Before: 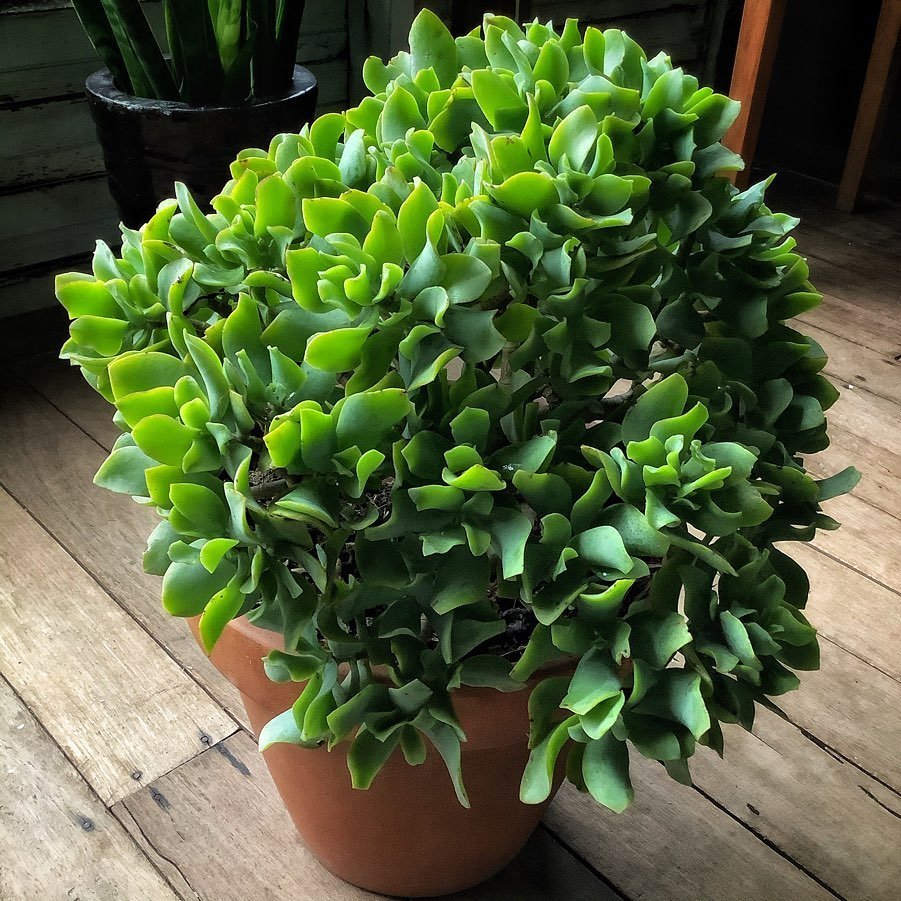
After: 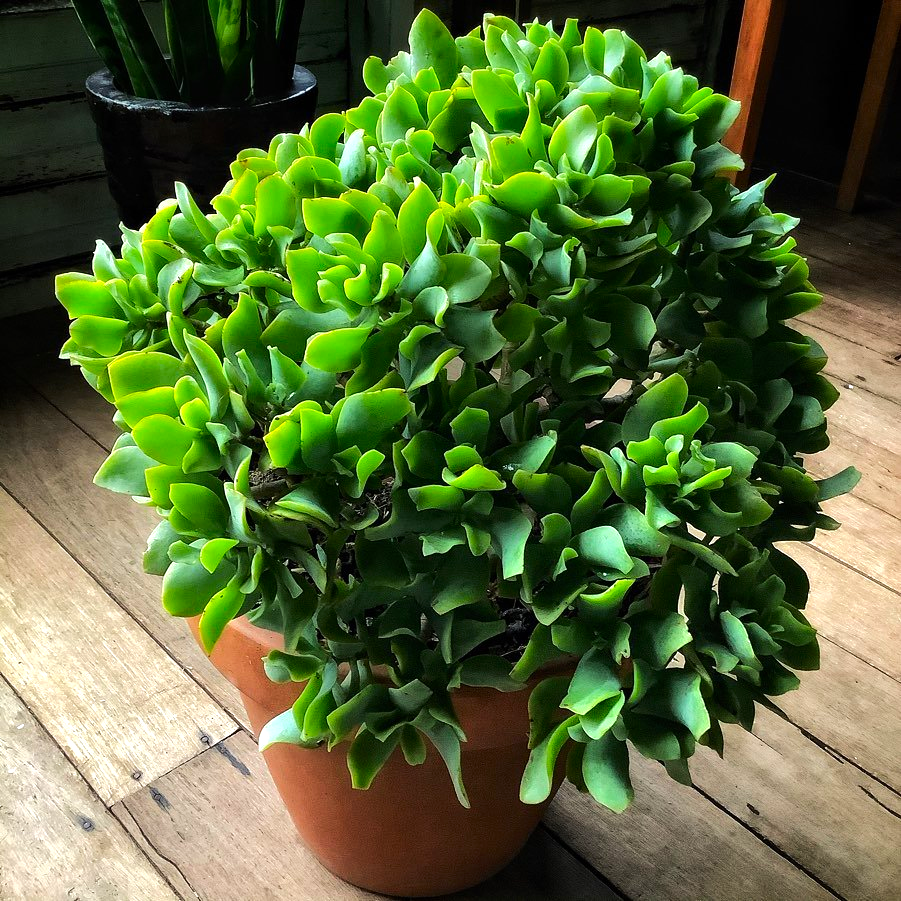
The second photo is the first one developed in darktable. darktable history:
base curve: curves: ch0 [(0, 0) (0.235, 0.266) (0.503, 0.496) (0.786, 0.72) (1, 1)]
tone equalizer: -8 EV -0.417 EV, -7 EV -0.389 EV, -6 EV -0.333 EV, -5 EV -0.222 EV, -3 EV 0.222 EV, -2 EV 0.333 EV, -1 EV 0.389 EV, +0 EV 0.417 EV, edges refinement/feathering 500, mask exposure compensation -1.57 EV, preserve details no
contrast brightness saturation: contrast 0.09, saturation 0.28
